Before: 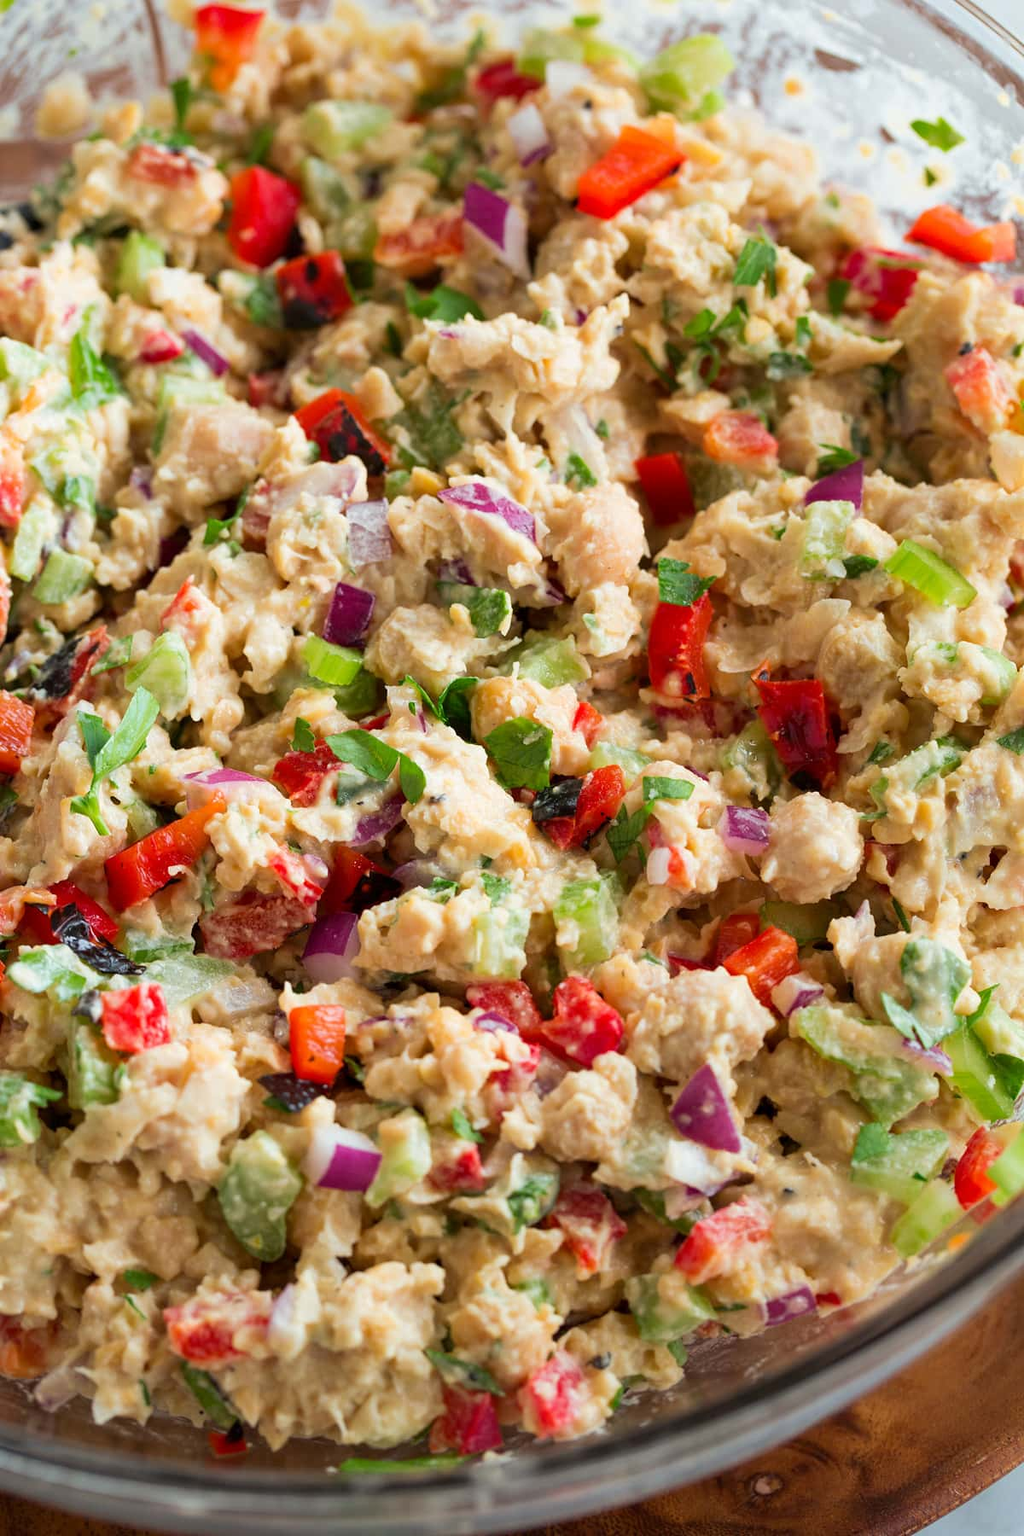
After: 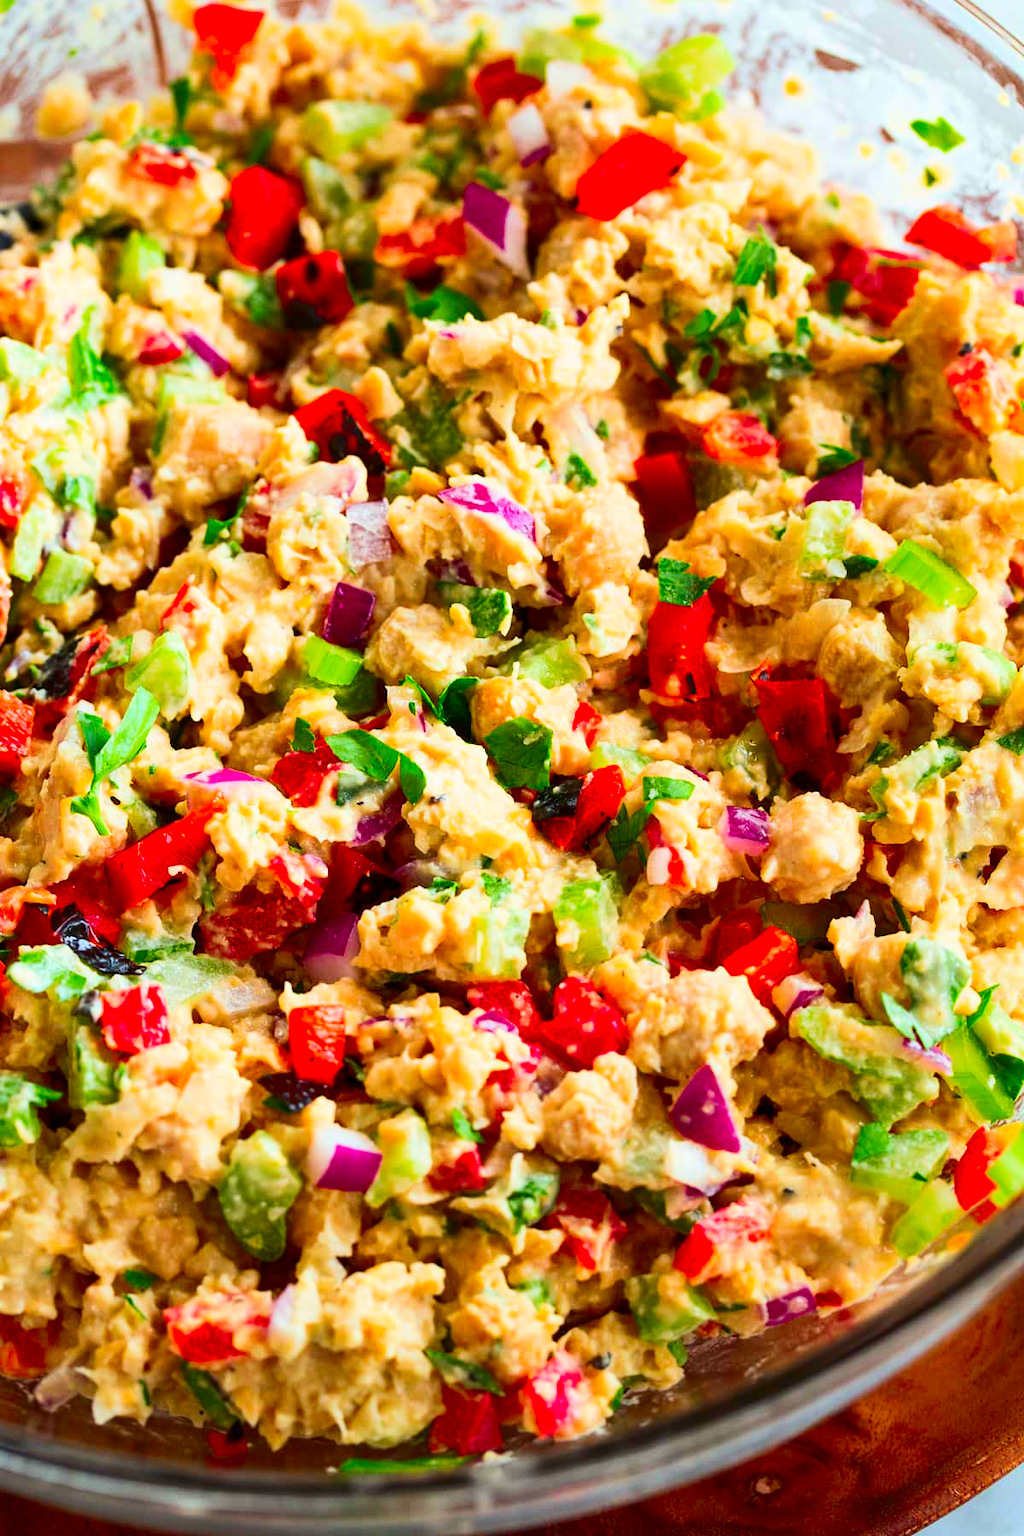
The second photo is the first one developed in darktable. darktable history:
contrast brightness saturation: contrast 0.263, brightness 0.022, saturation 0.869
